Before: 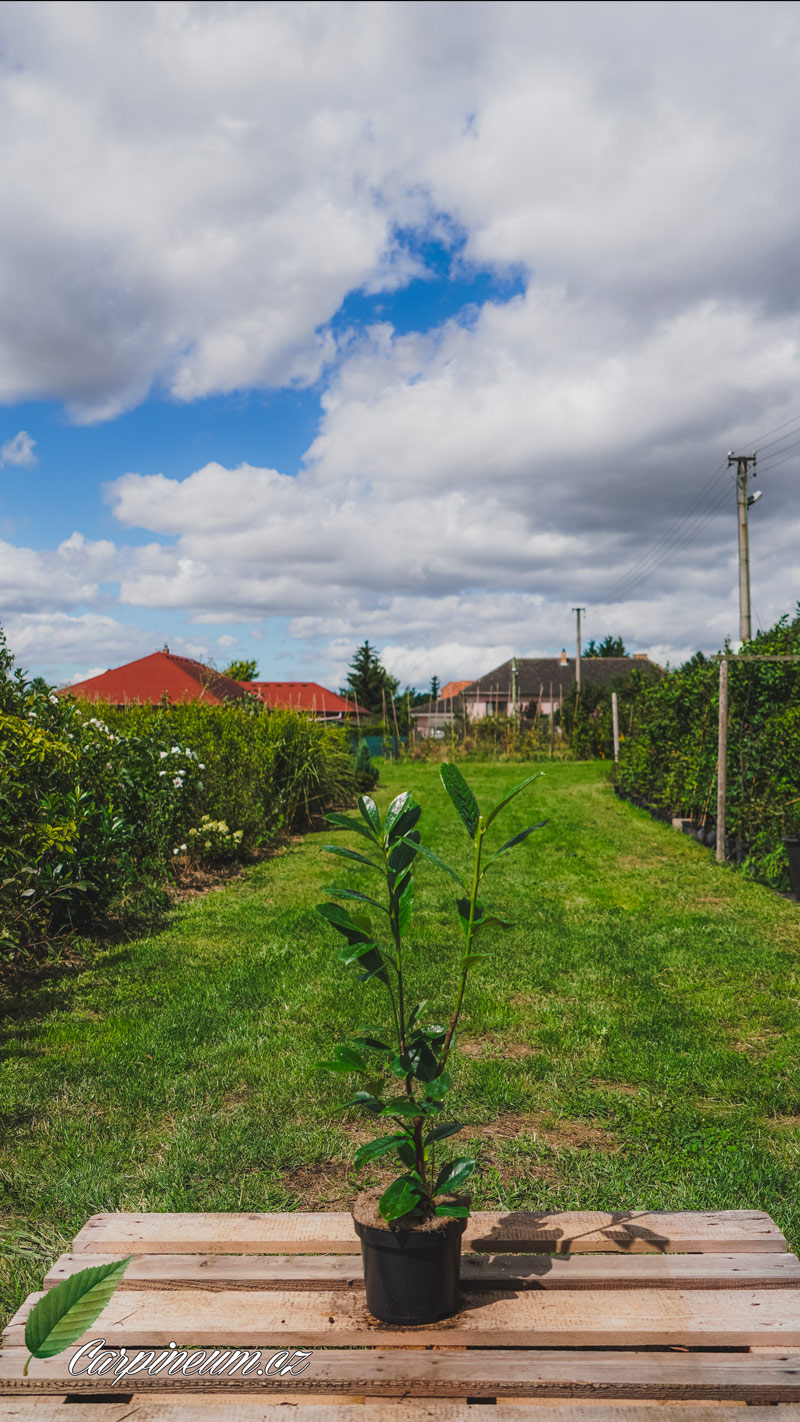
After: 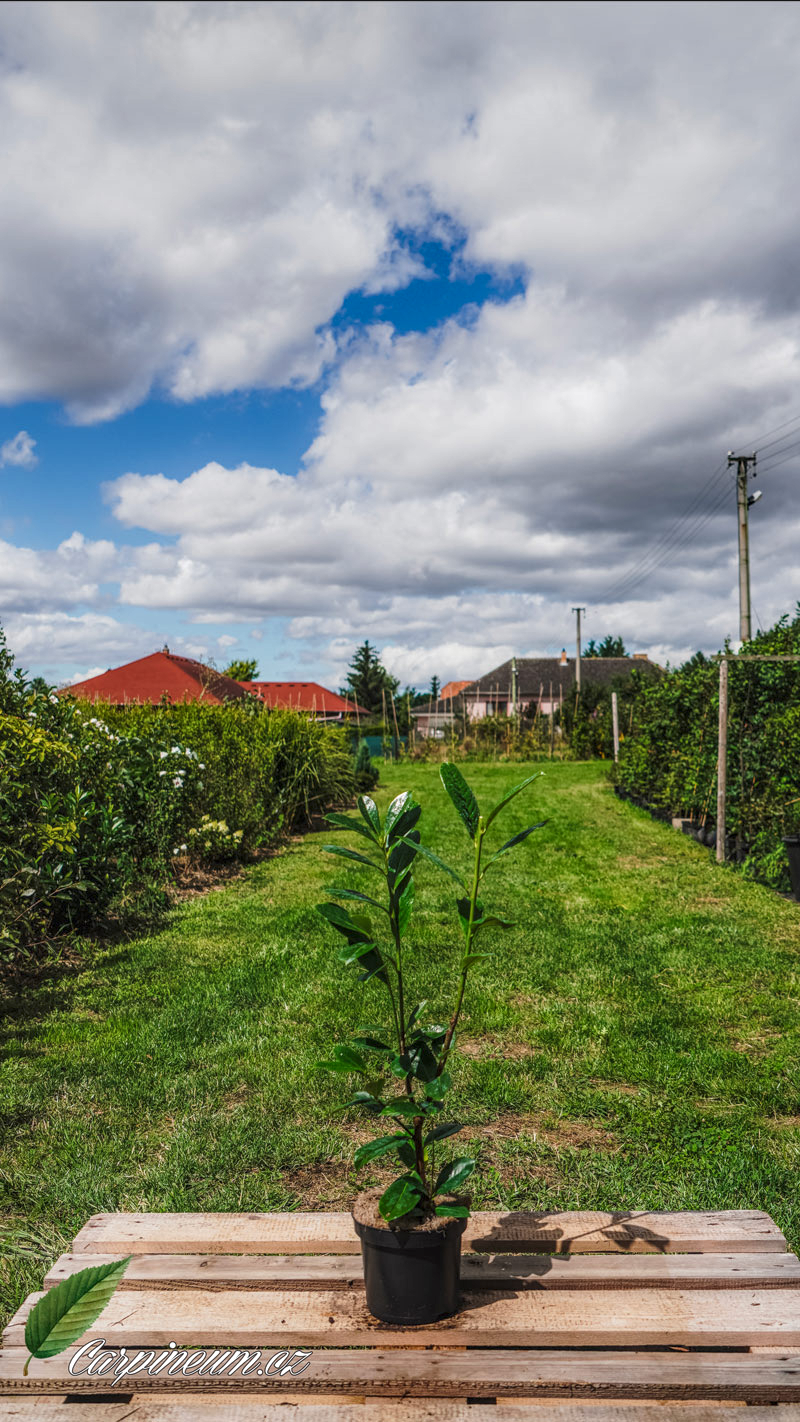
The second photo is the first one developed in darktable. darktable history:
local contrast: highlights 62%, detail 143%, midtone range 0.421
